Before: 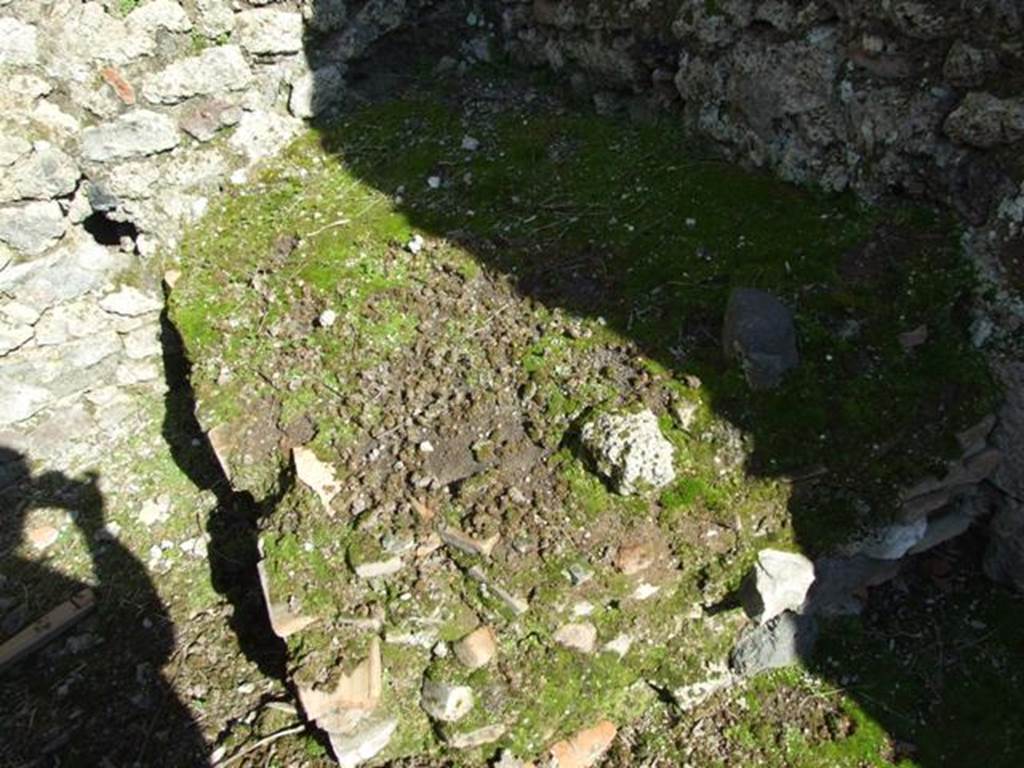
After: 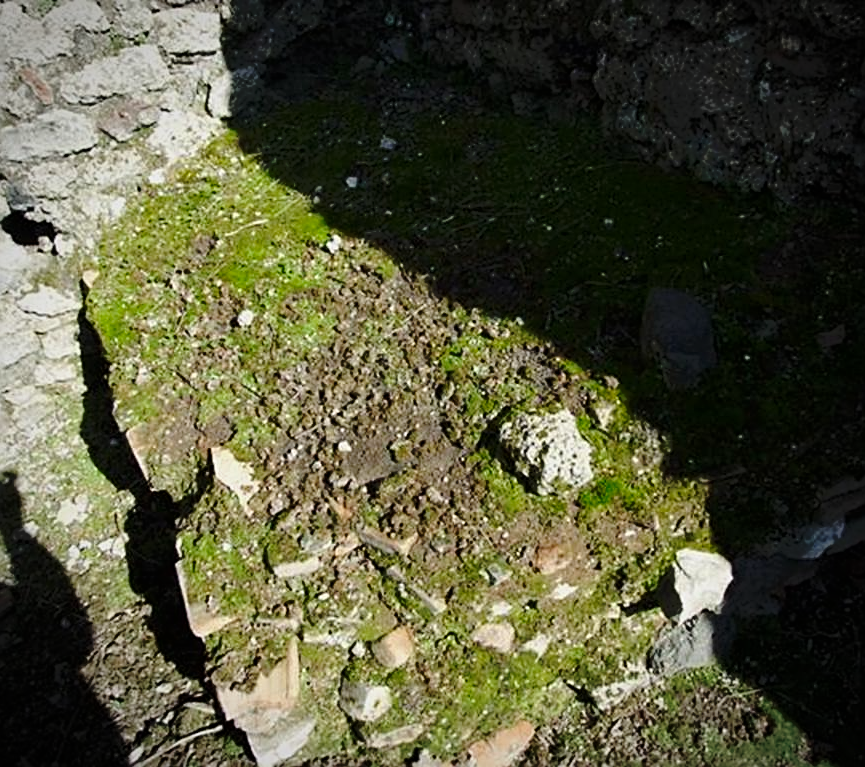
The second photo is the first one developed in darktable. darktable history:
crop: left 8.02%, right 7.411%
base curve: curves: ch0 [(0, 0) (0.073, 0.04) (0.157, 0.139) (0.492, 0.492) (0.758, 0.758) (1, 1)], preserve colors none
vignetting: automatic ratio true
tone curve: curves: ch0 [(0, 0) (0.003, 0.004) (0.011, 0.005) (0.025, 0.014) (0.044, 0.037) (0.069, 0.059) (0.1, 0.096) (0.136, 0.116) (0.177, 0.133) (0.224, 0.177) (0.277, 0.255) (0.335, 0.319) (0.399, 0.385) (0.468, 0.457) (0.543, 0.545) (0.623, 0.621) (0.709, 0.705) (0.801, 0.801) (0.898, 0.901) (1, 1)], color space Lab, independent channels, preserve colors none
exposure: exposure -0.215 EV, compensate highlight preservation false
sharpen: on, module defaults
